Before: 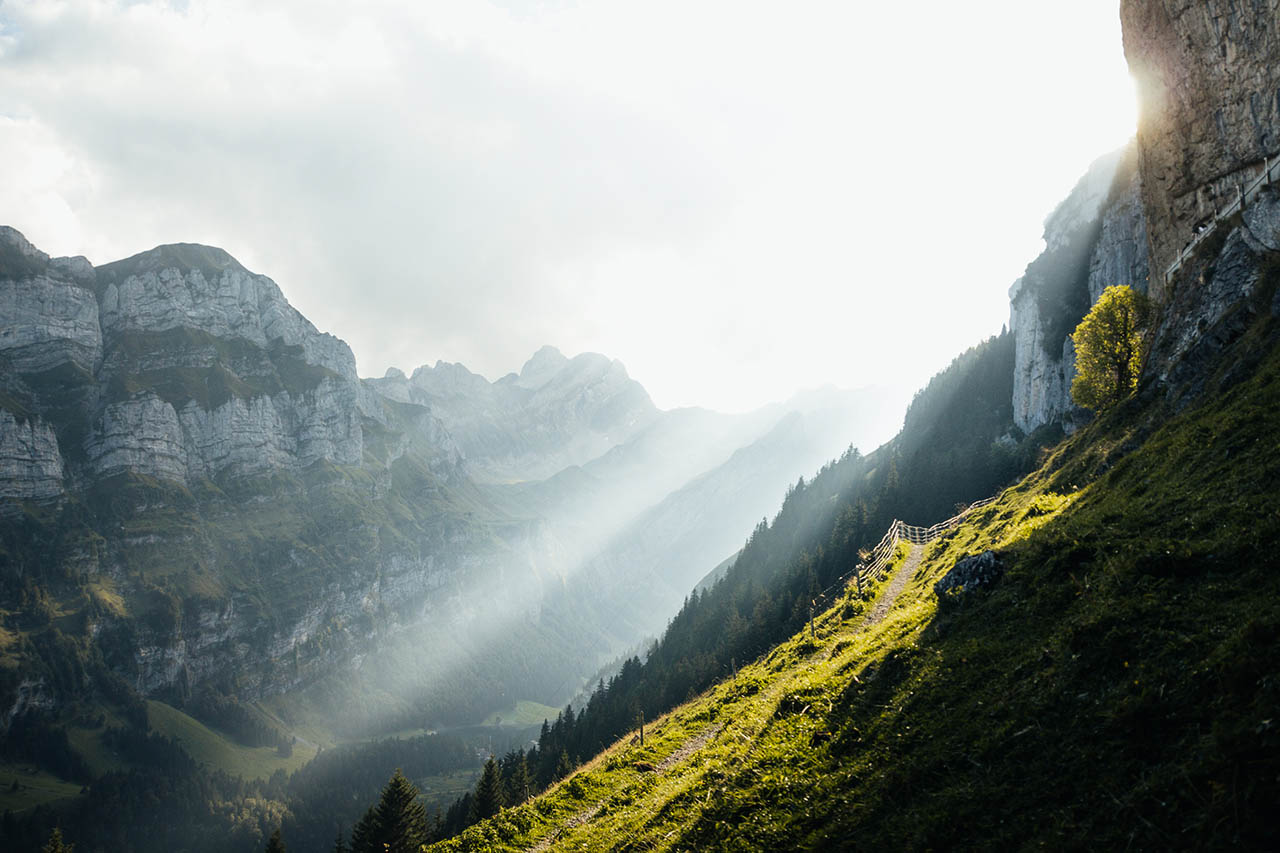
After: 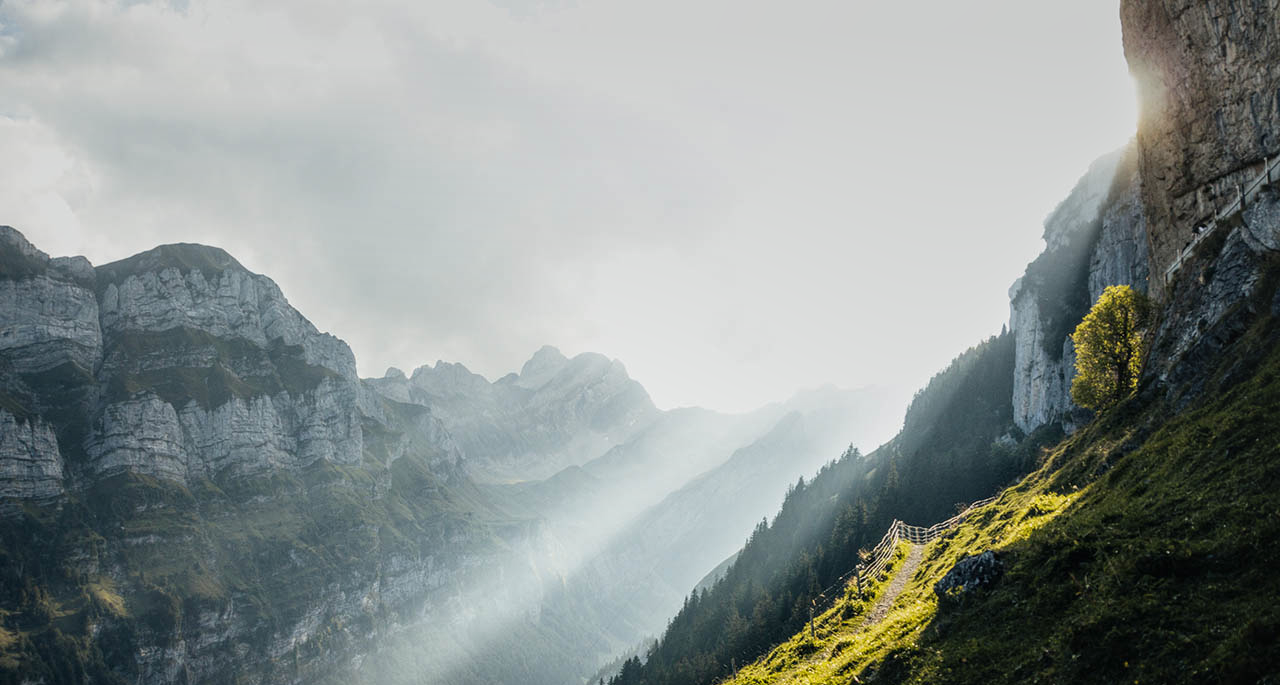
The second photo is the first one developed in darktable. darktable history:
local contrast: on, module defaults
graduated density: rotation -0.352°, offset 57.64
crop: bottom 19.644%
